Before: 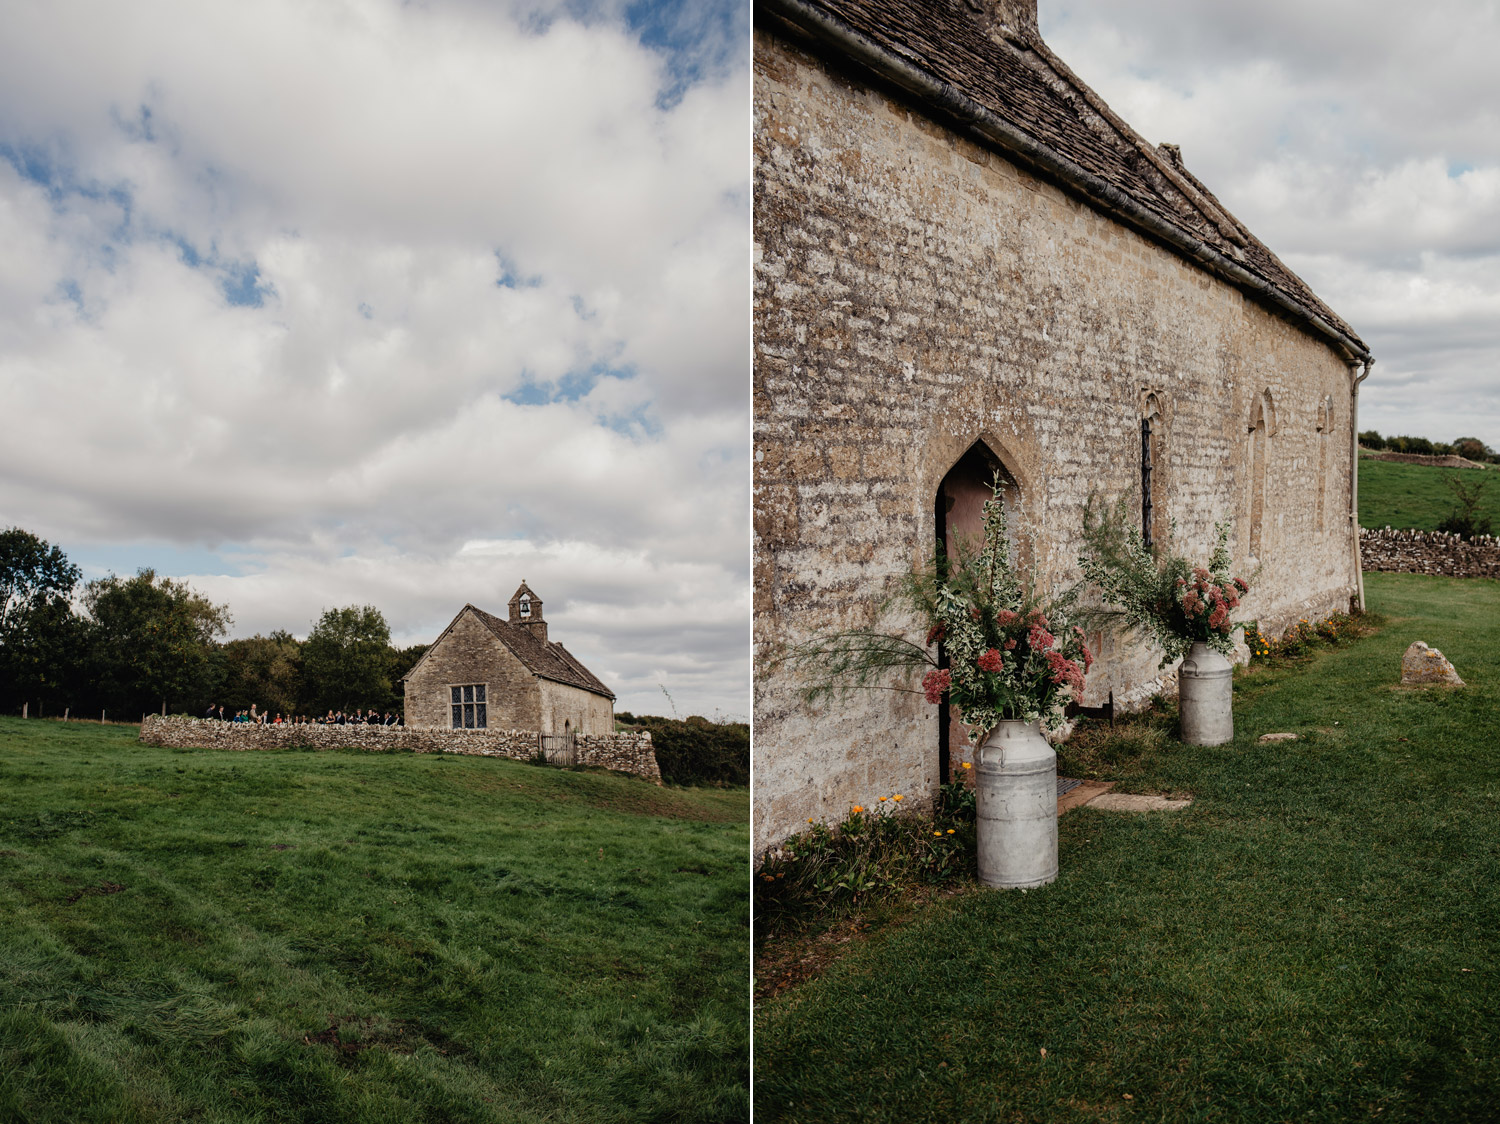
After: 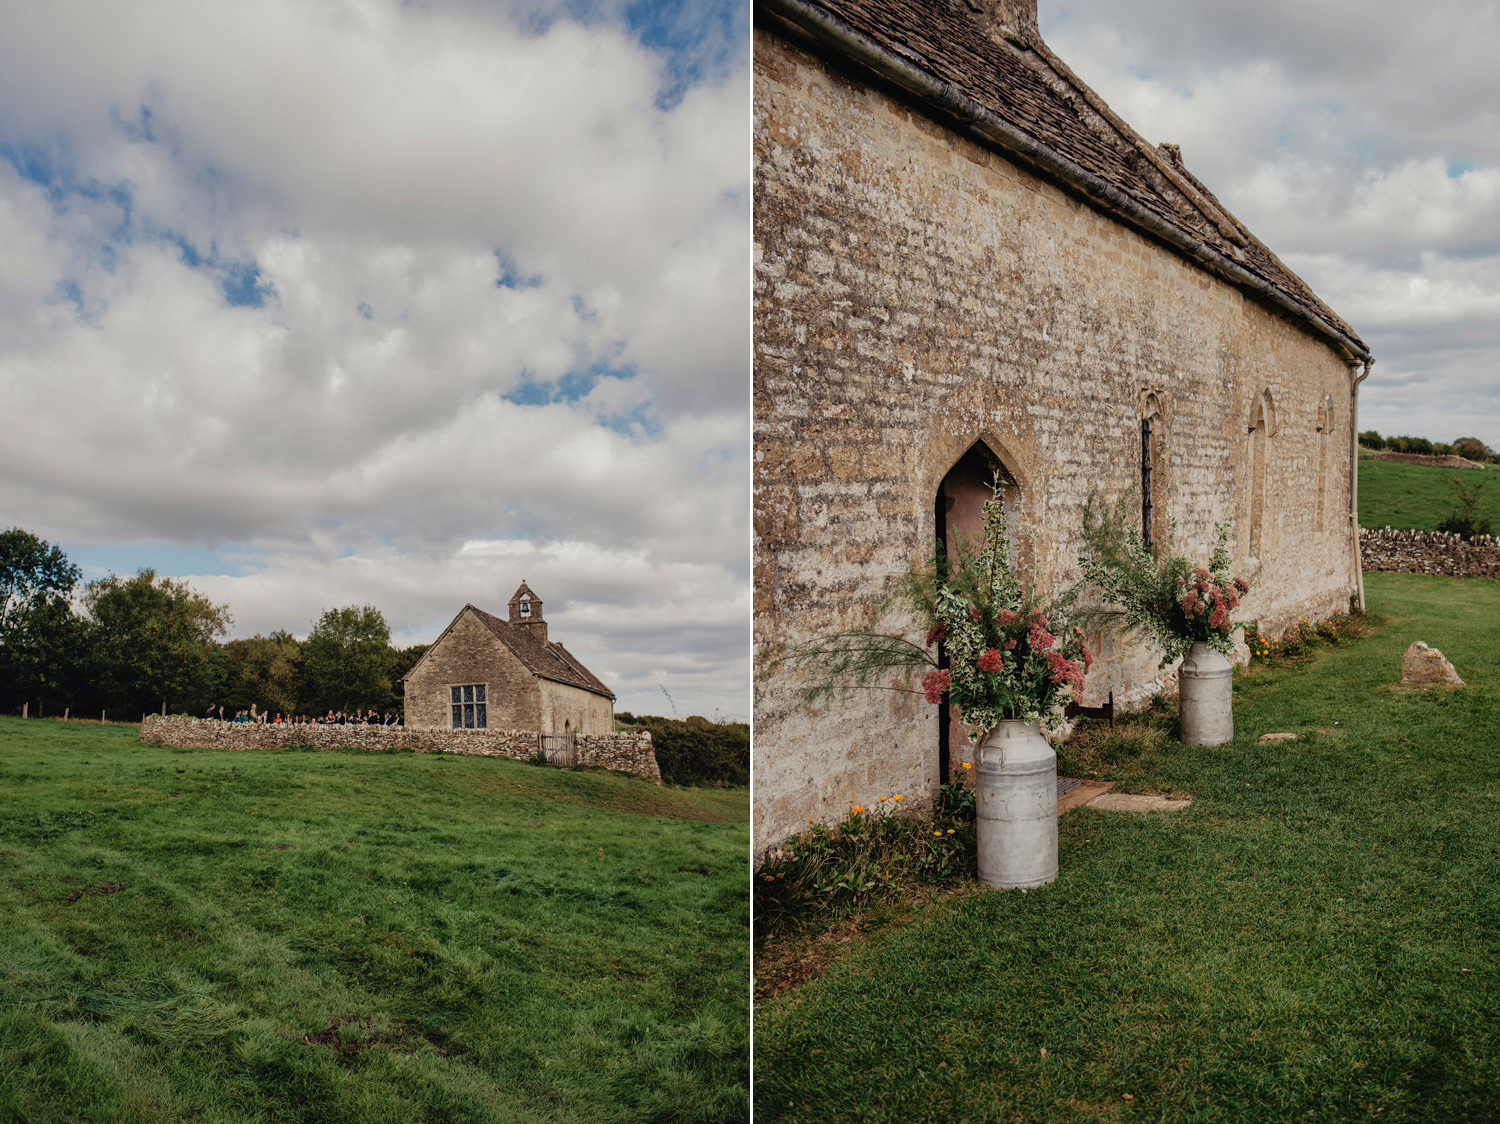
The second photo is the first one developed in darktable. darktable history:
velvia: on, module defaults
white balance: emerald 1
shadows and highlights: on, module defaults
